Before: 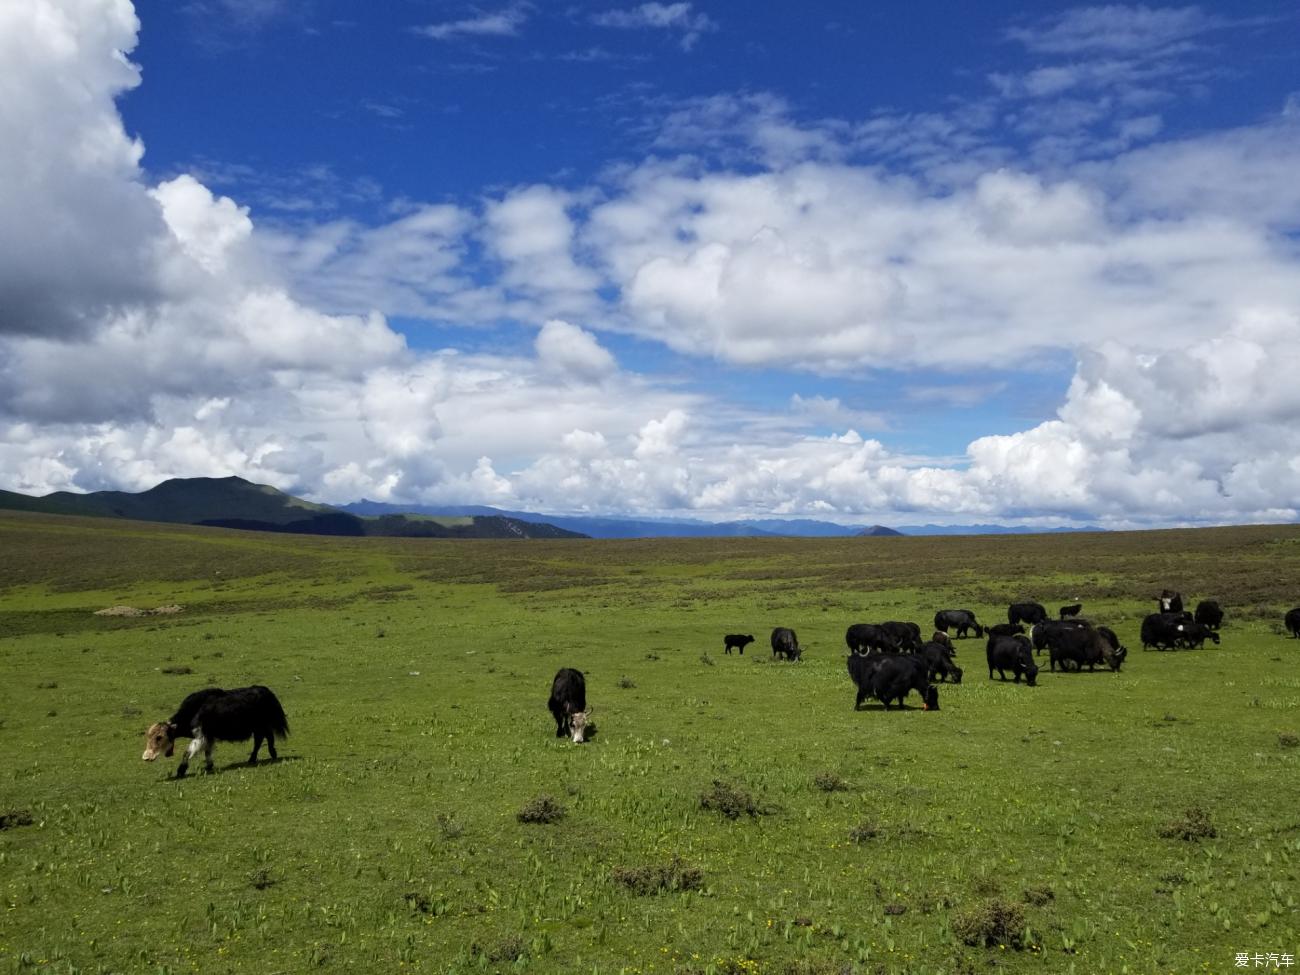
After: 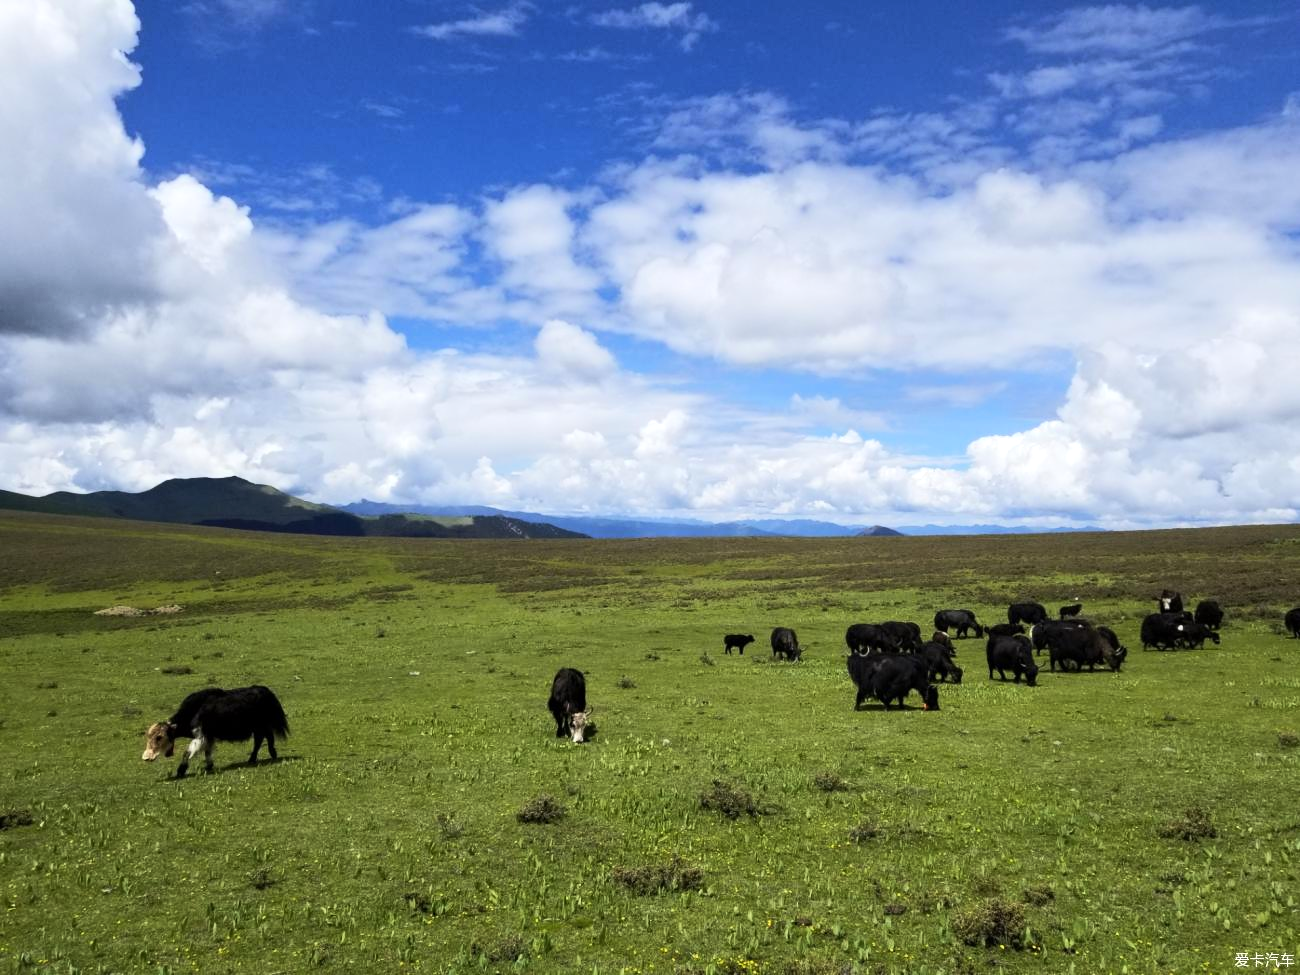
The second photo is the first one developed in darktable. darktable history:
tone equalizer: -8 EV 0.016 EV, -7 EV -0.026 EV, -6 EV 0.011 EV, -5 EV 0.056 EV, -4 EV 0.28 EV, -3 EV 0.652 EV, -2 EV 0.588 EV, -1 EV 0.197 EV, +0 EV 0.053 EV, edges refinement/feathering 500, mask exposure compensation -1.57 EV, preserve details no
